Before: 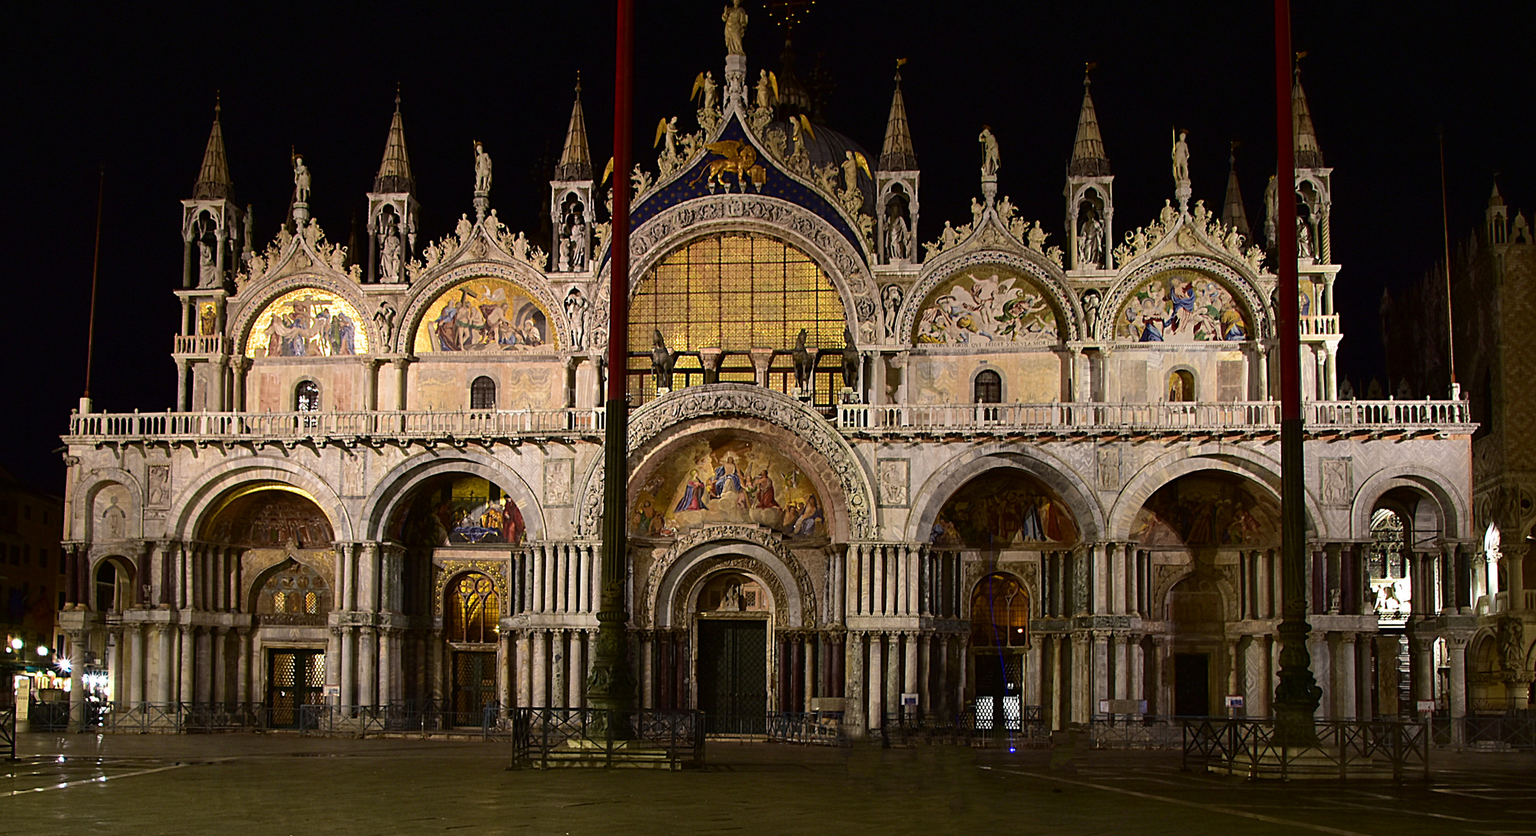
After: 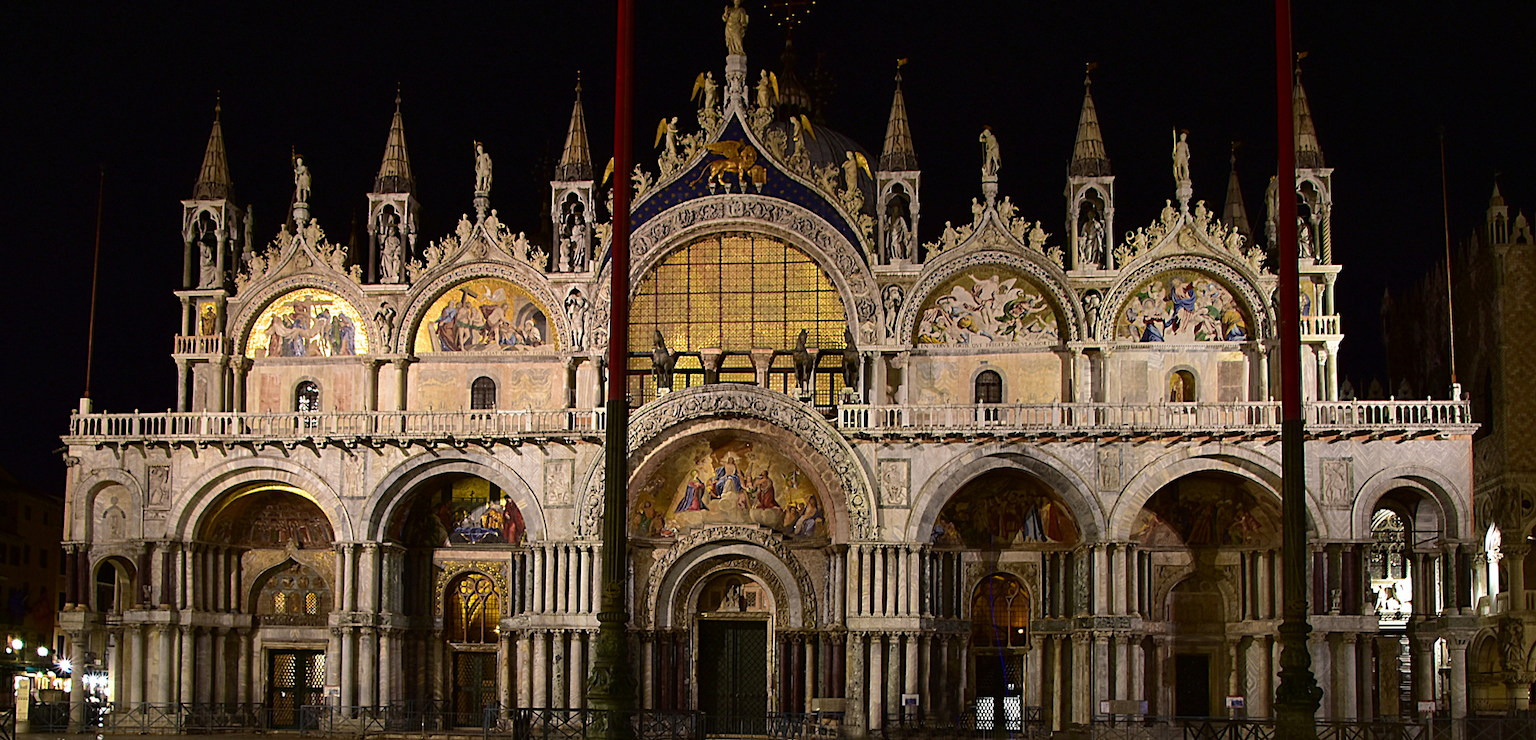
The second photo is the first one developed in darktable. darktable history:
crop and rotate: top 0%, bottom 11.427%
